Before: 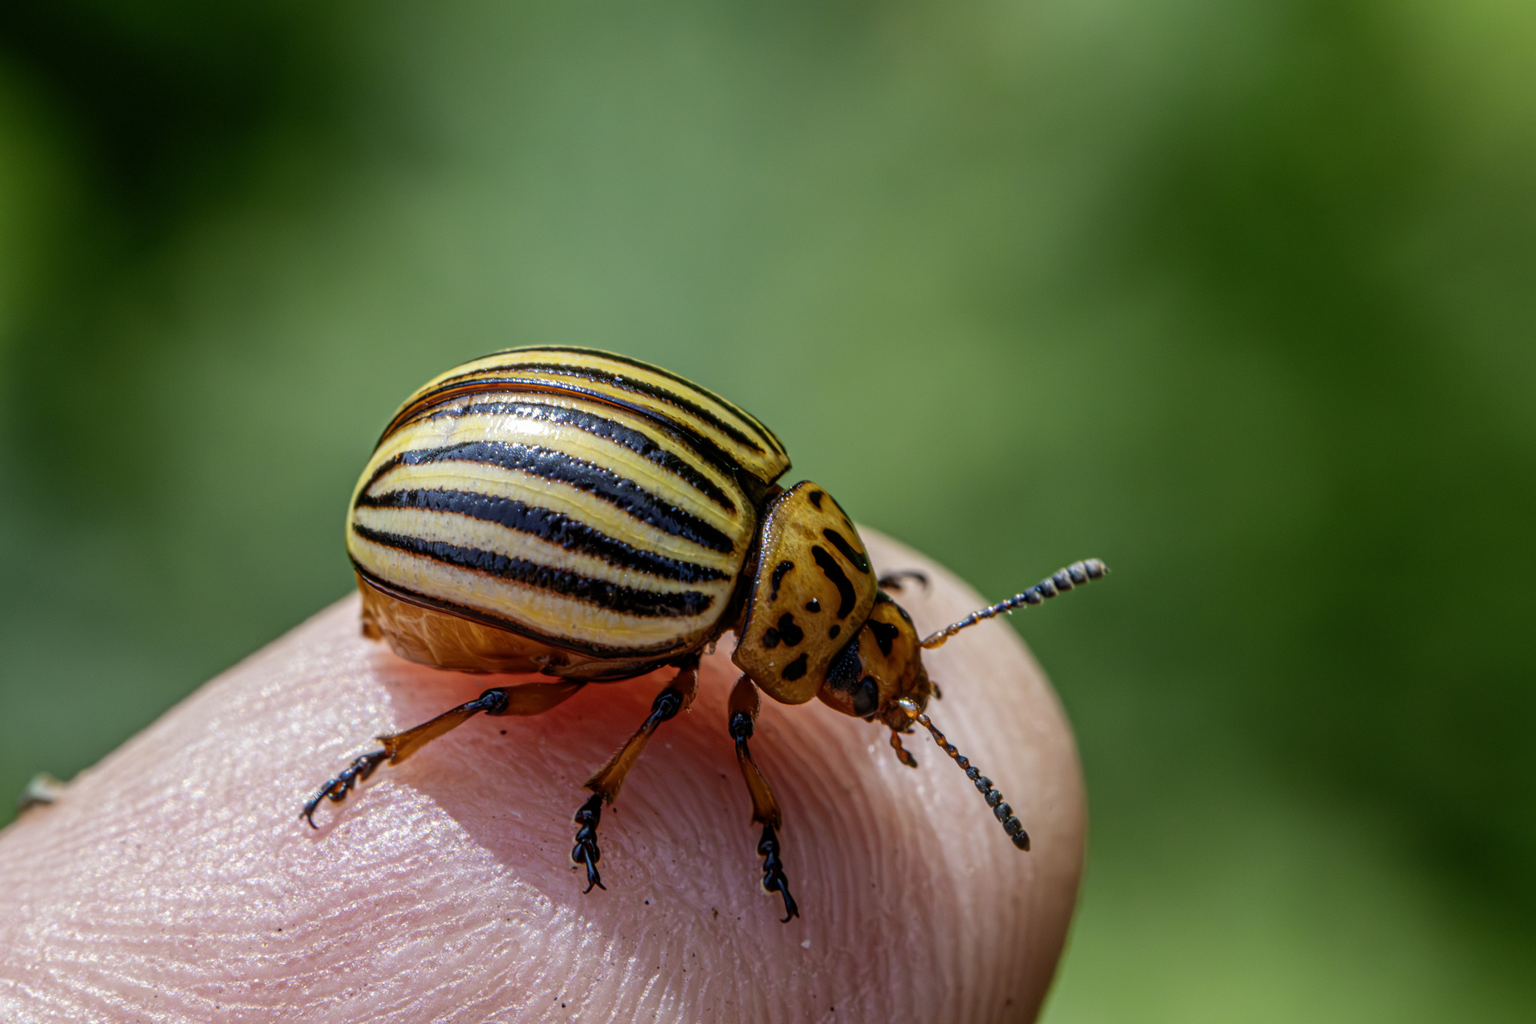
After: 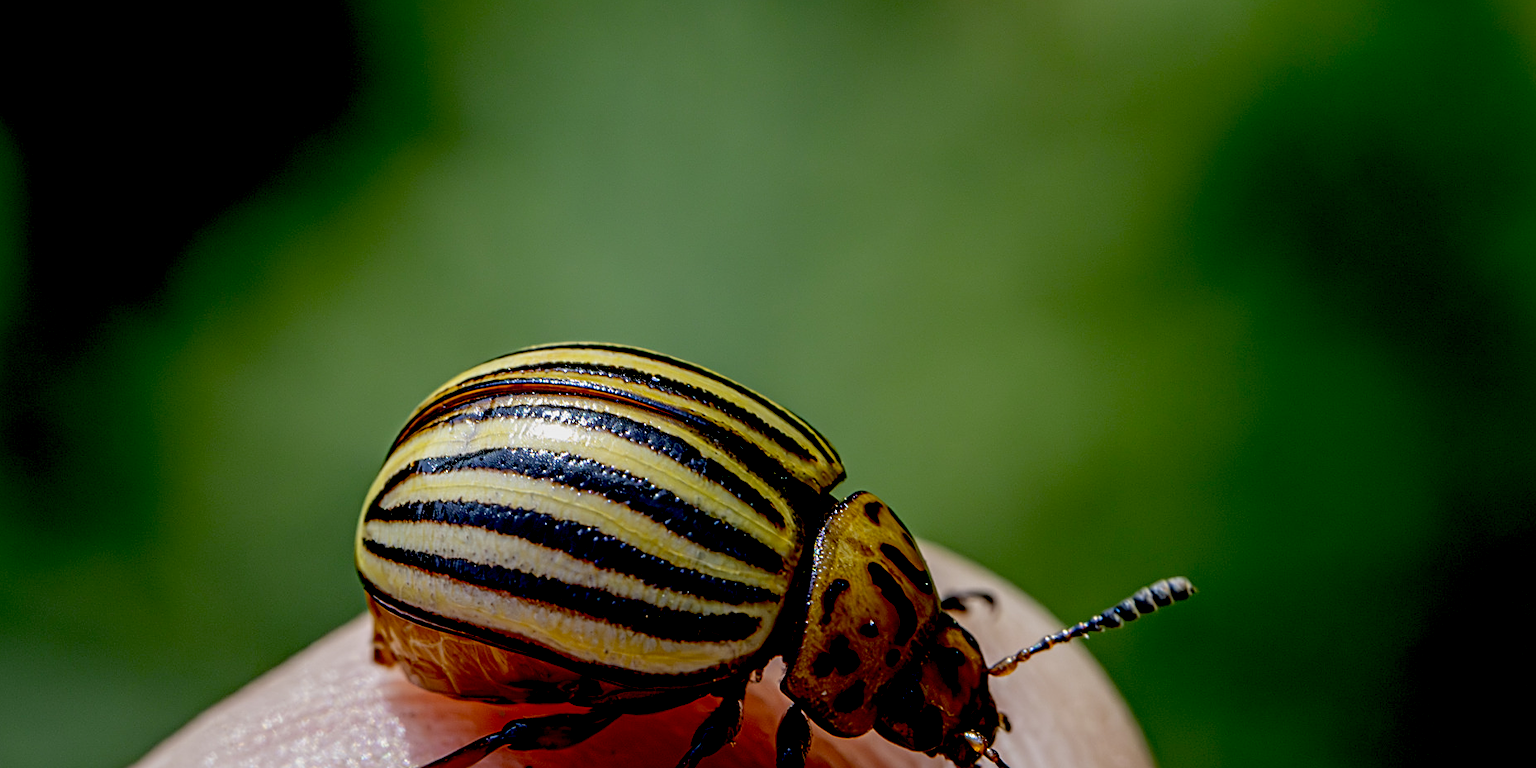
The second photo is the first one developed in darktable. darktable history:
crop: left 1.531%, top 3.371%, right 7.641%, bottom 28.475%
exposure: black level correction 0.044, exposure -0.231 EV, compensate highlight preservation false
sharpen: on, module defaults
